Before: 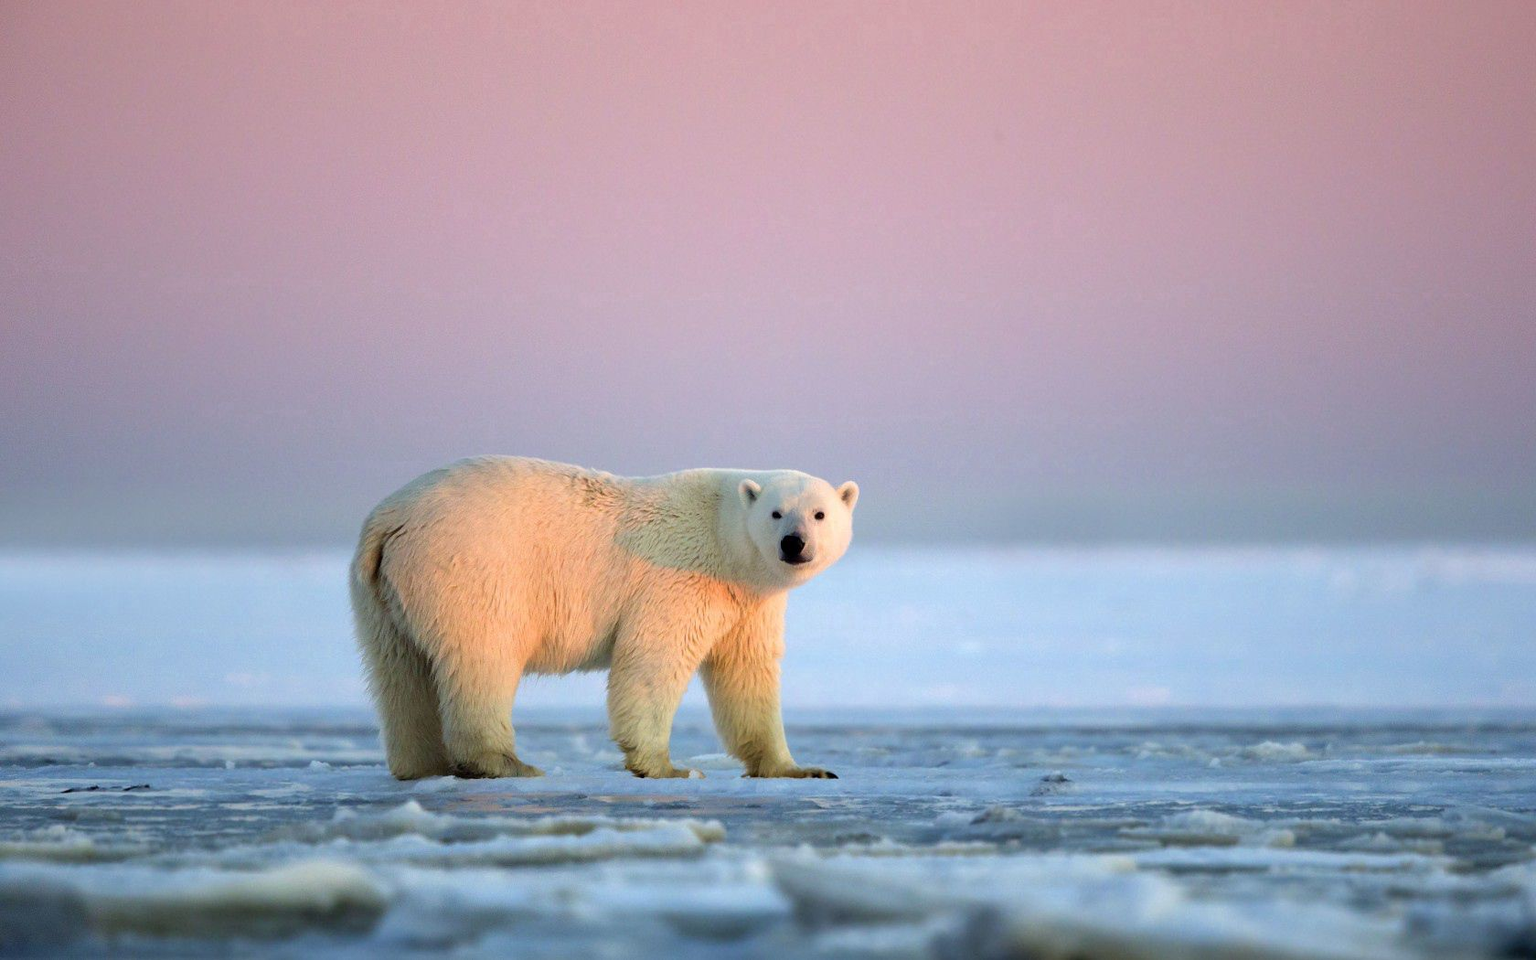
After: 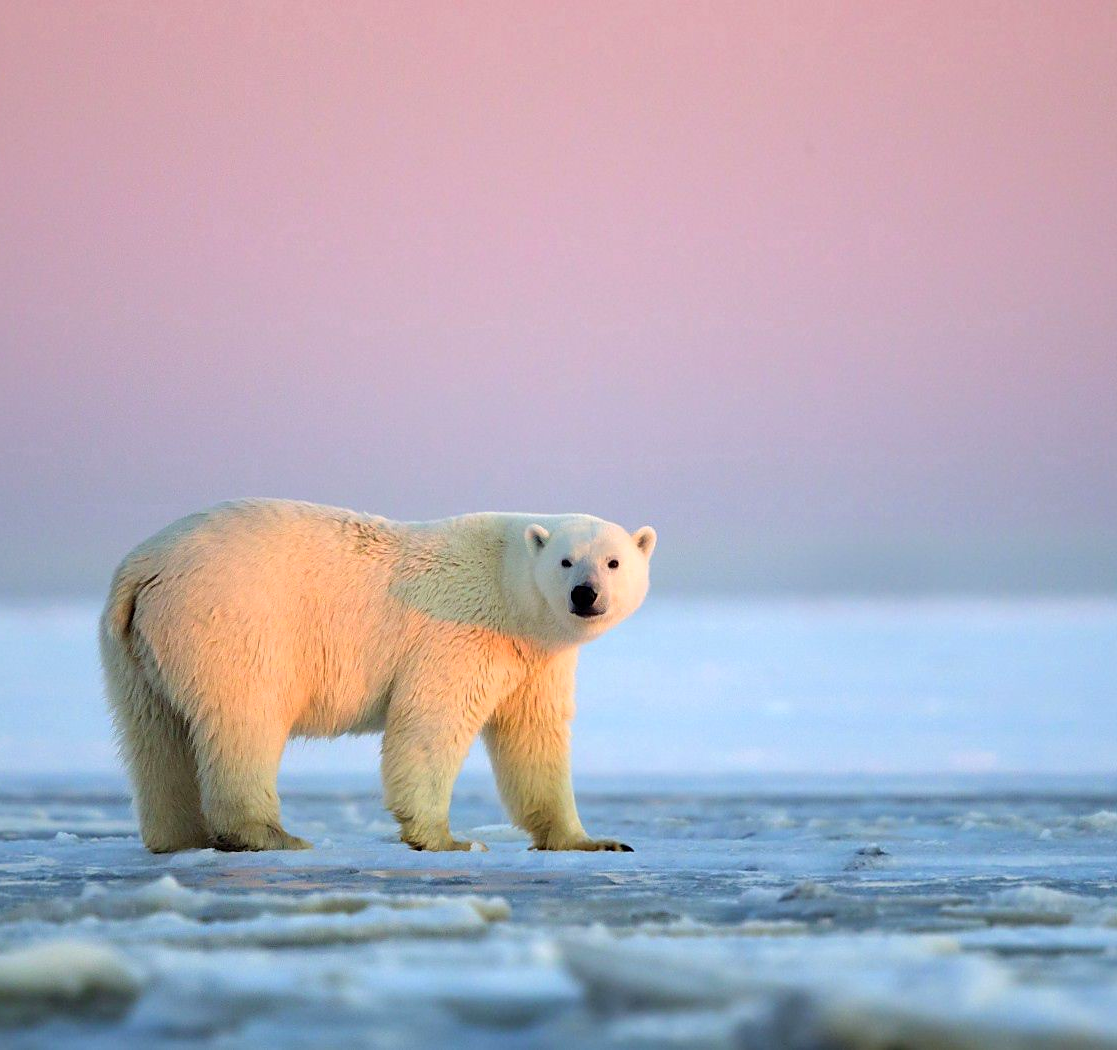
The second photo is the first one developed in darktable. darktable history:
crop: left 16.899%, right 16.556%
sharpen: radius 1.864, amount 0.398, threshold 1.271
contrast brightness saturation: contrast 0.03, brightness 0.06, saturation 0.13
